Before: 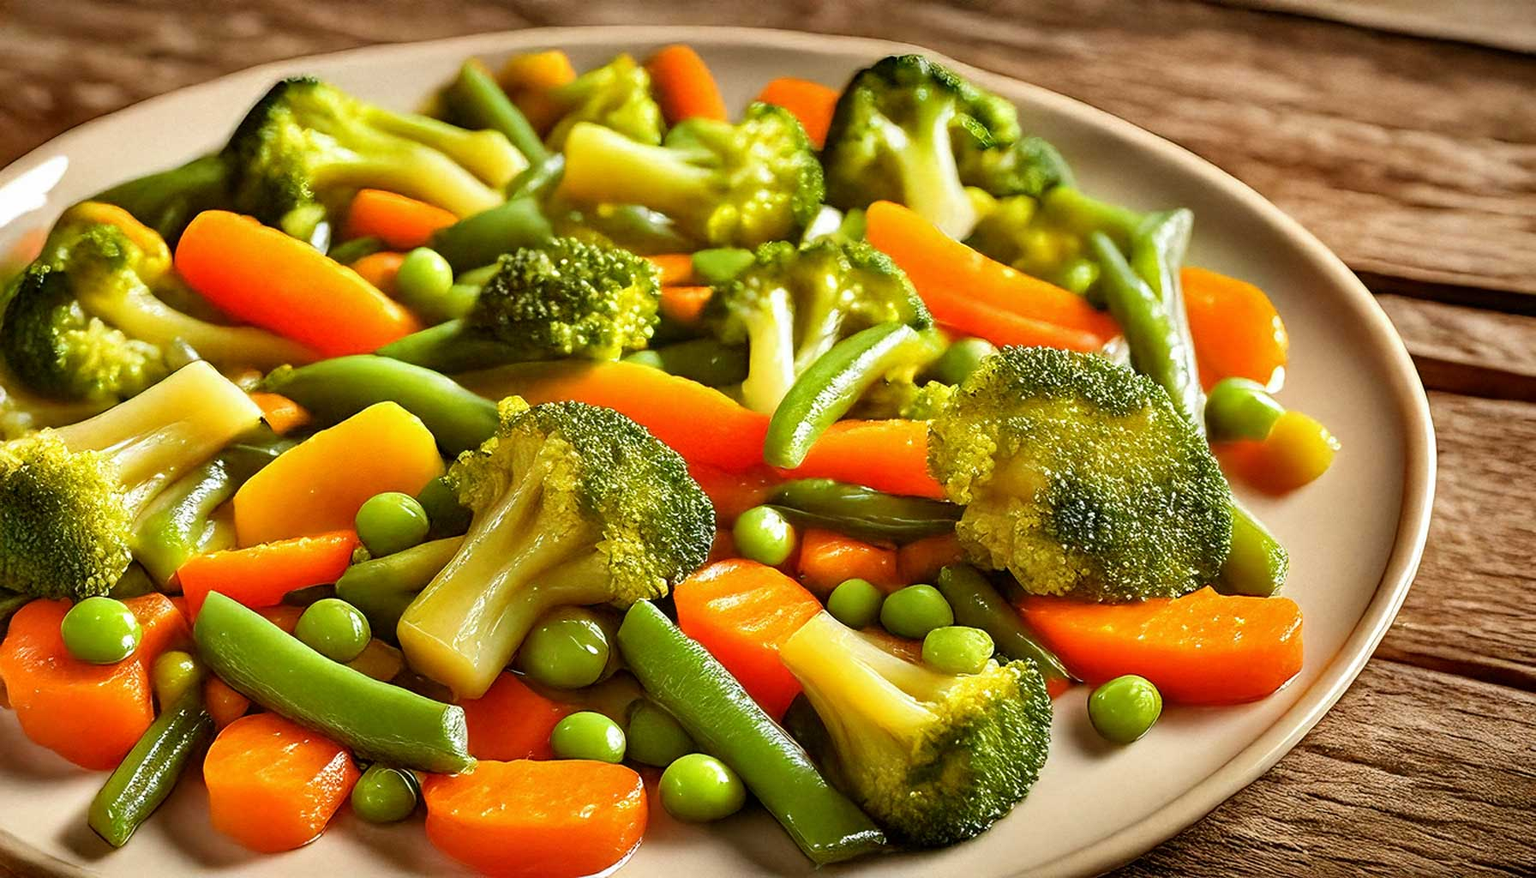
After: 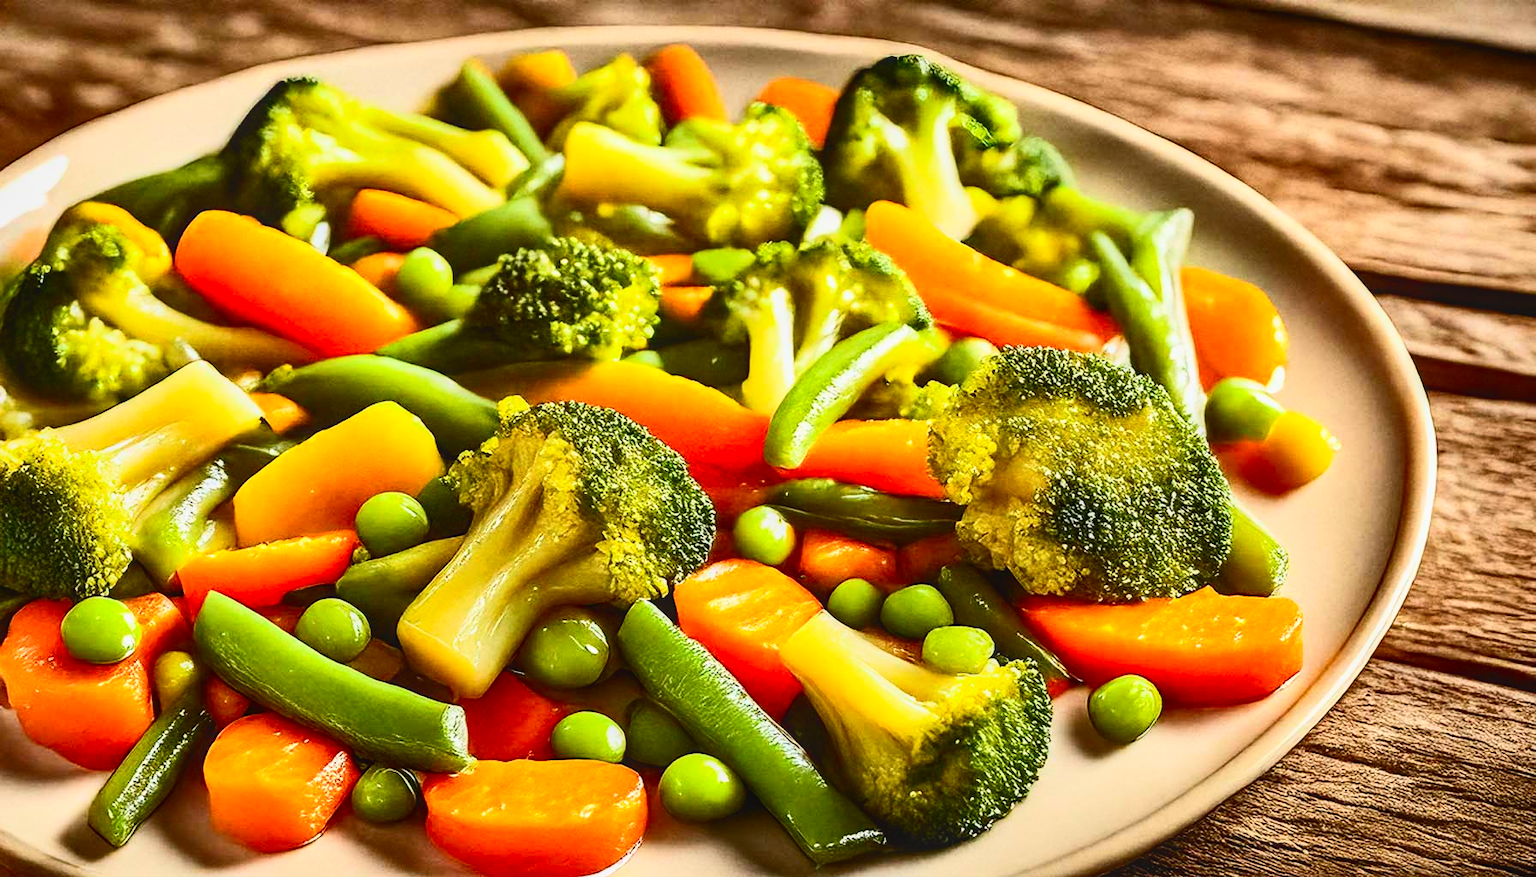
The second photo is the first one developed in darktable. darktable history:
contrast brightness saturation: contrast 0.408, brightness 0.111, saturation 0.208
local contrast: detail 110%
